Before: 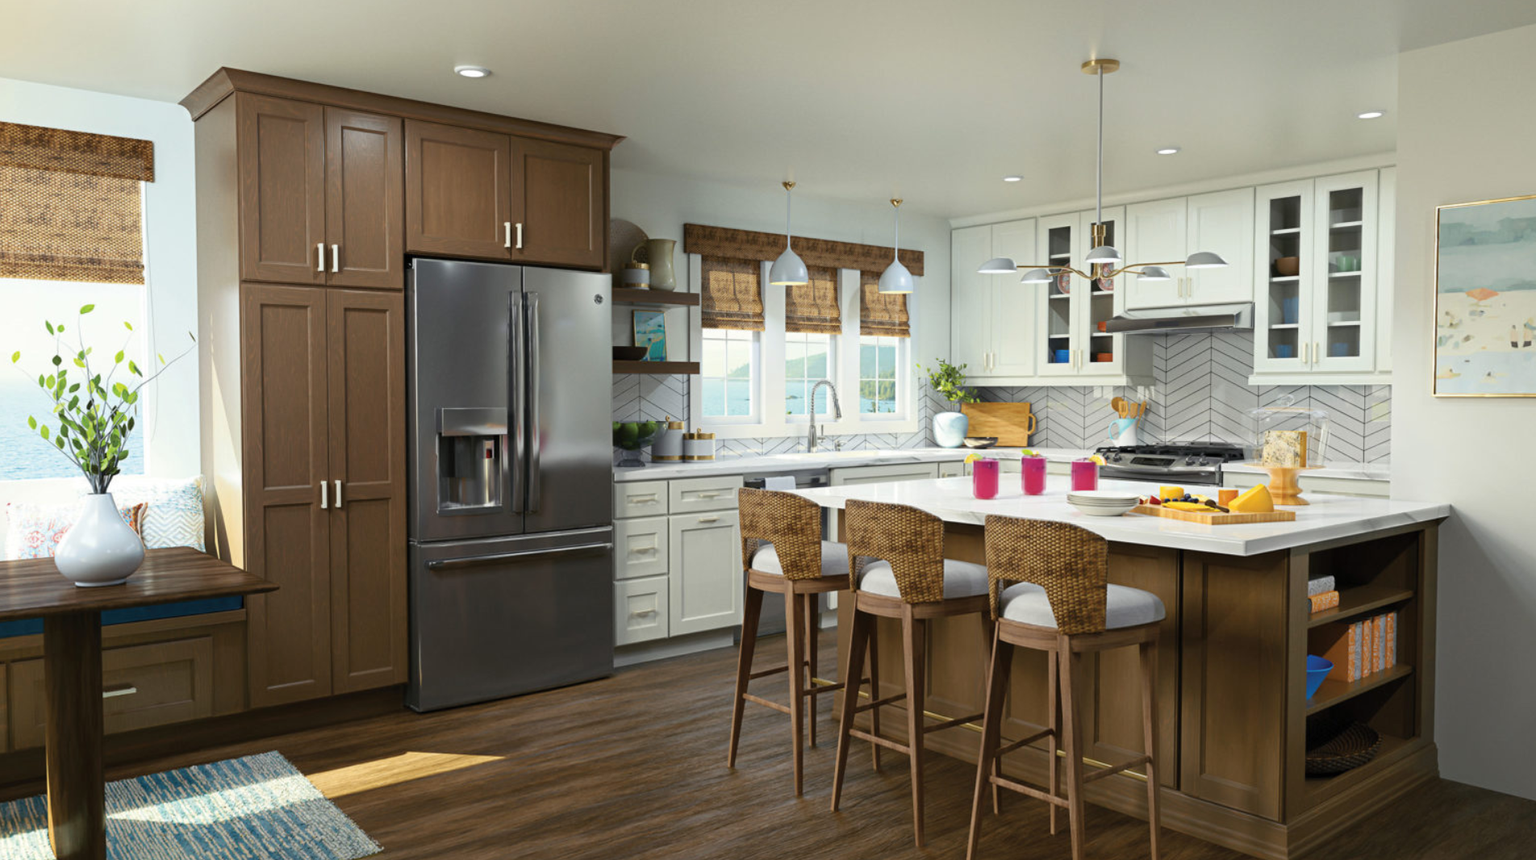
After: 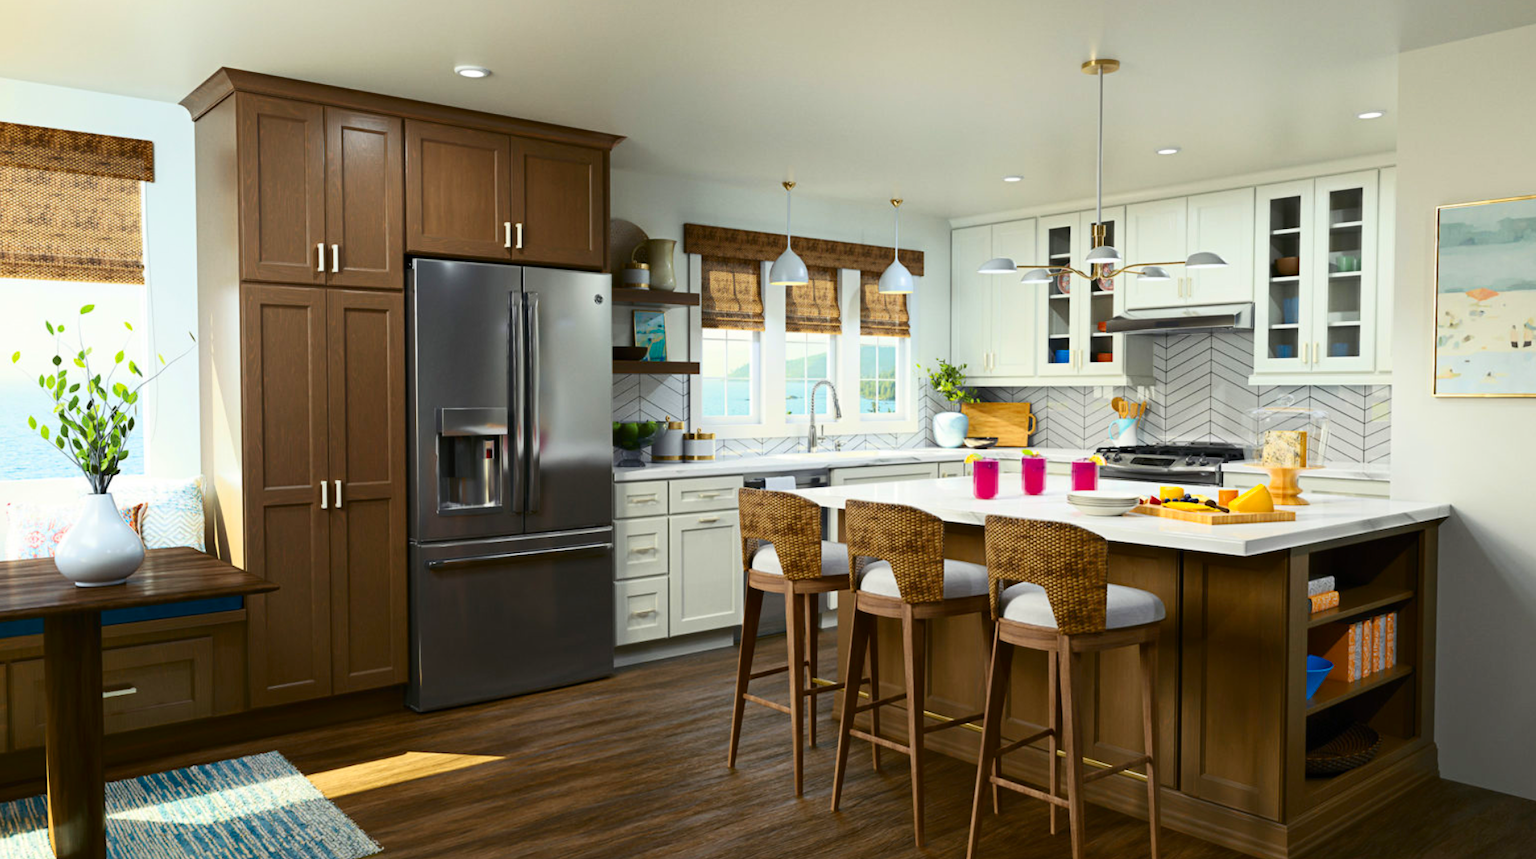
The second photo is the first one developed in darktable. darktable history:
contrast brightness saturation: contrast 0.177, saturation 0.299
